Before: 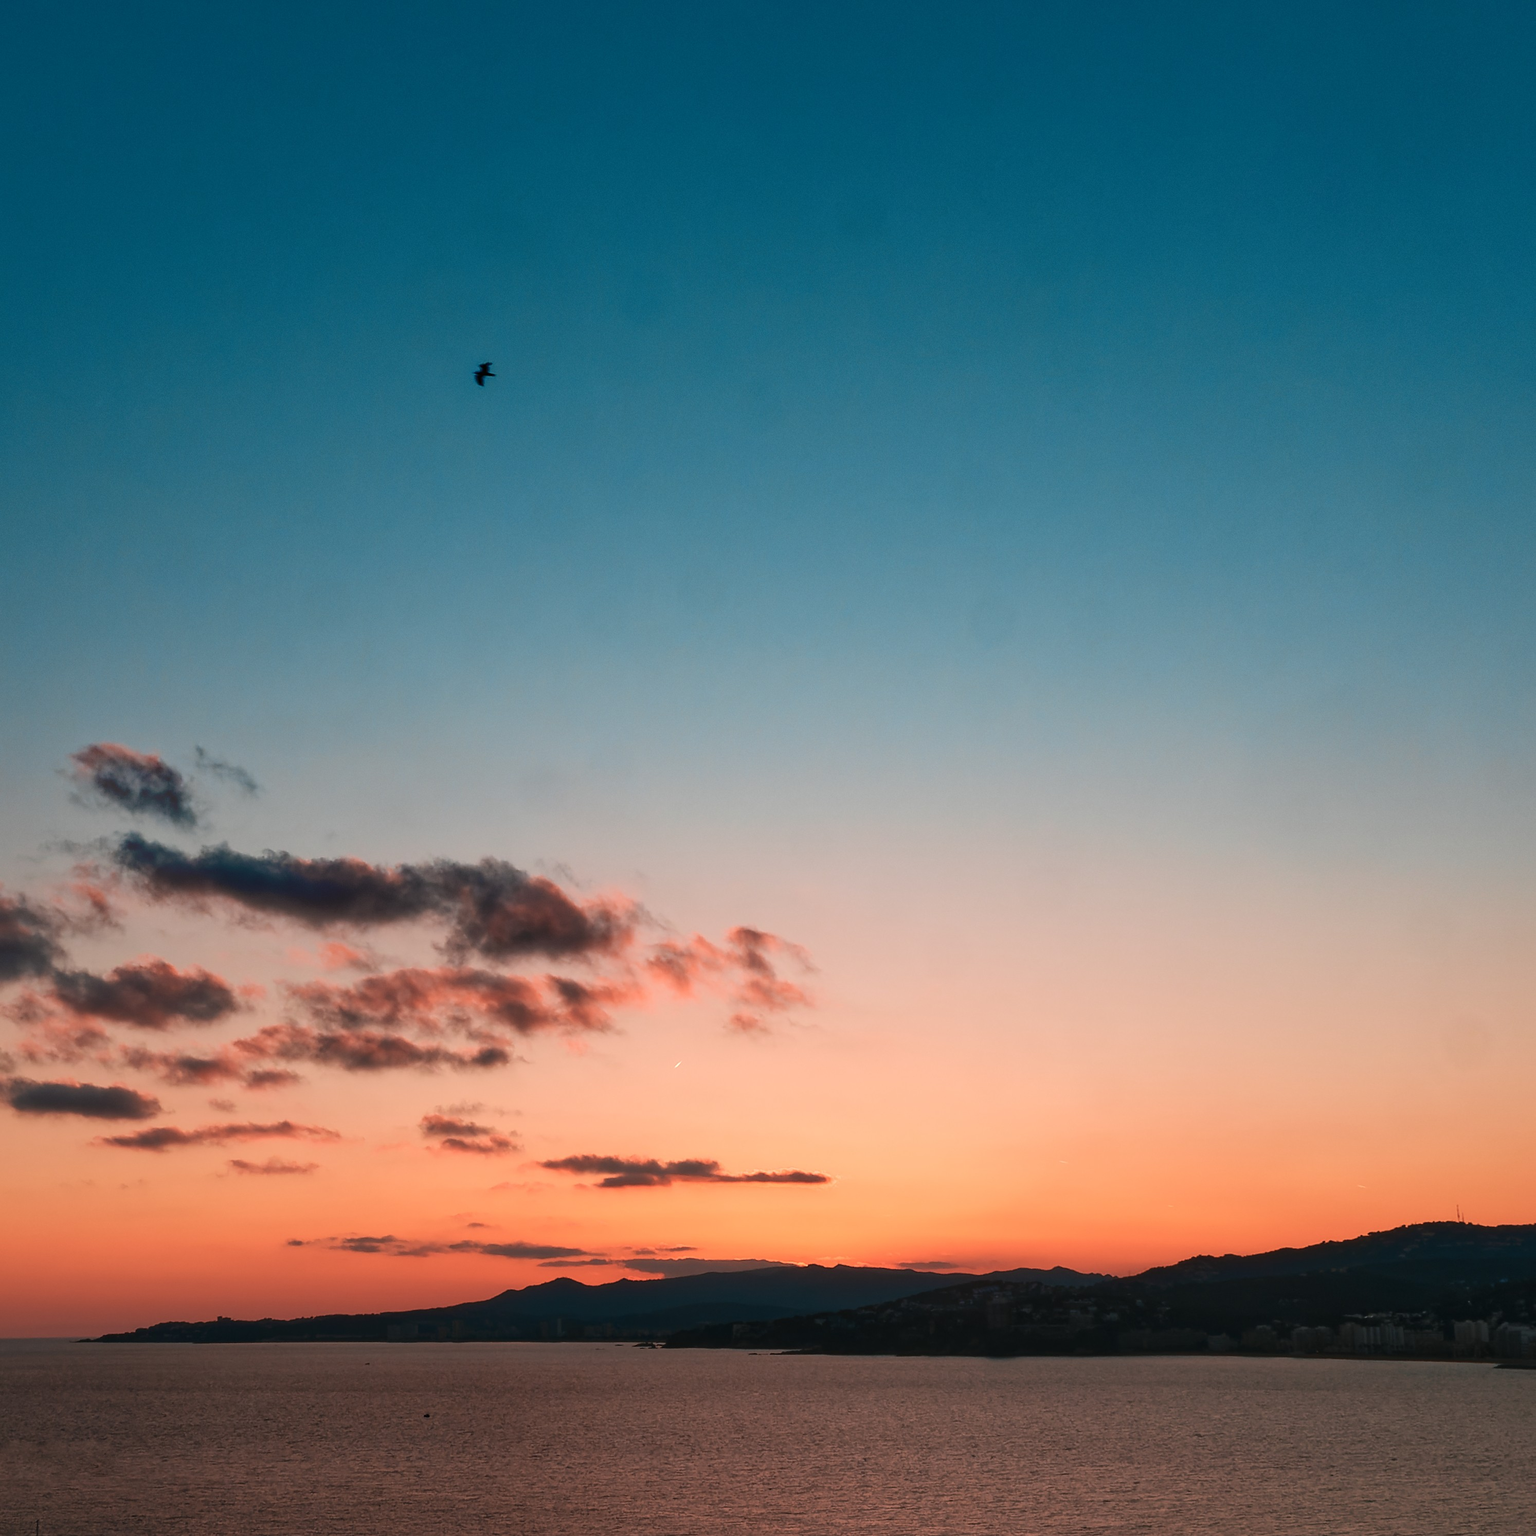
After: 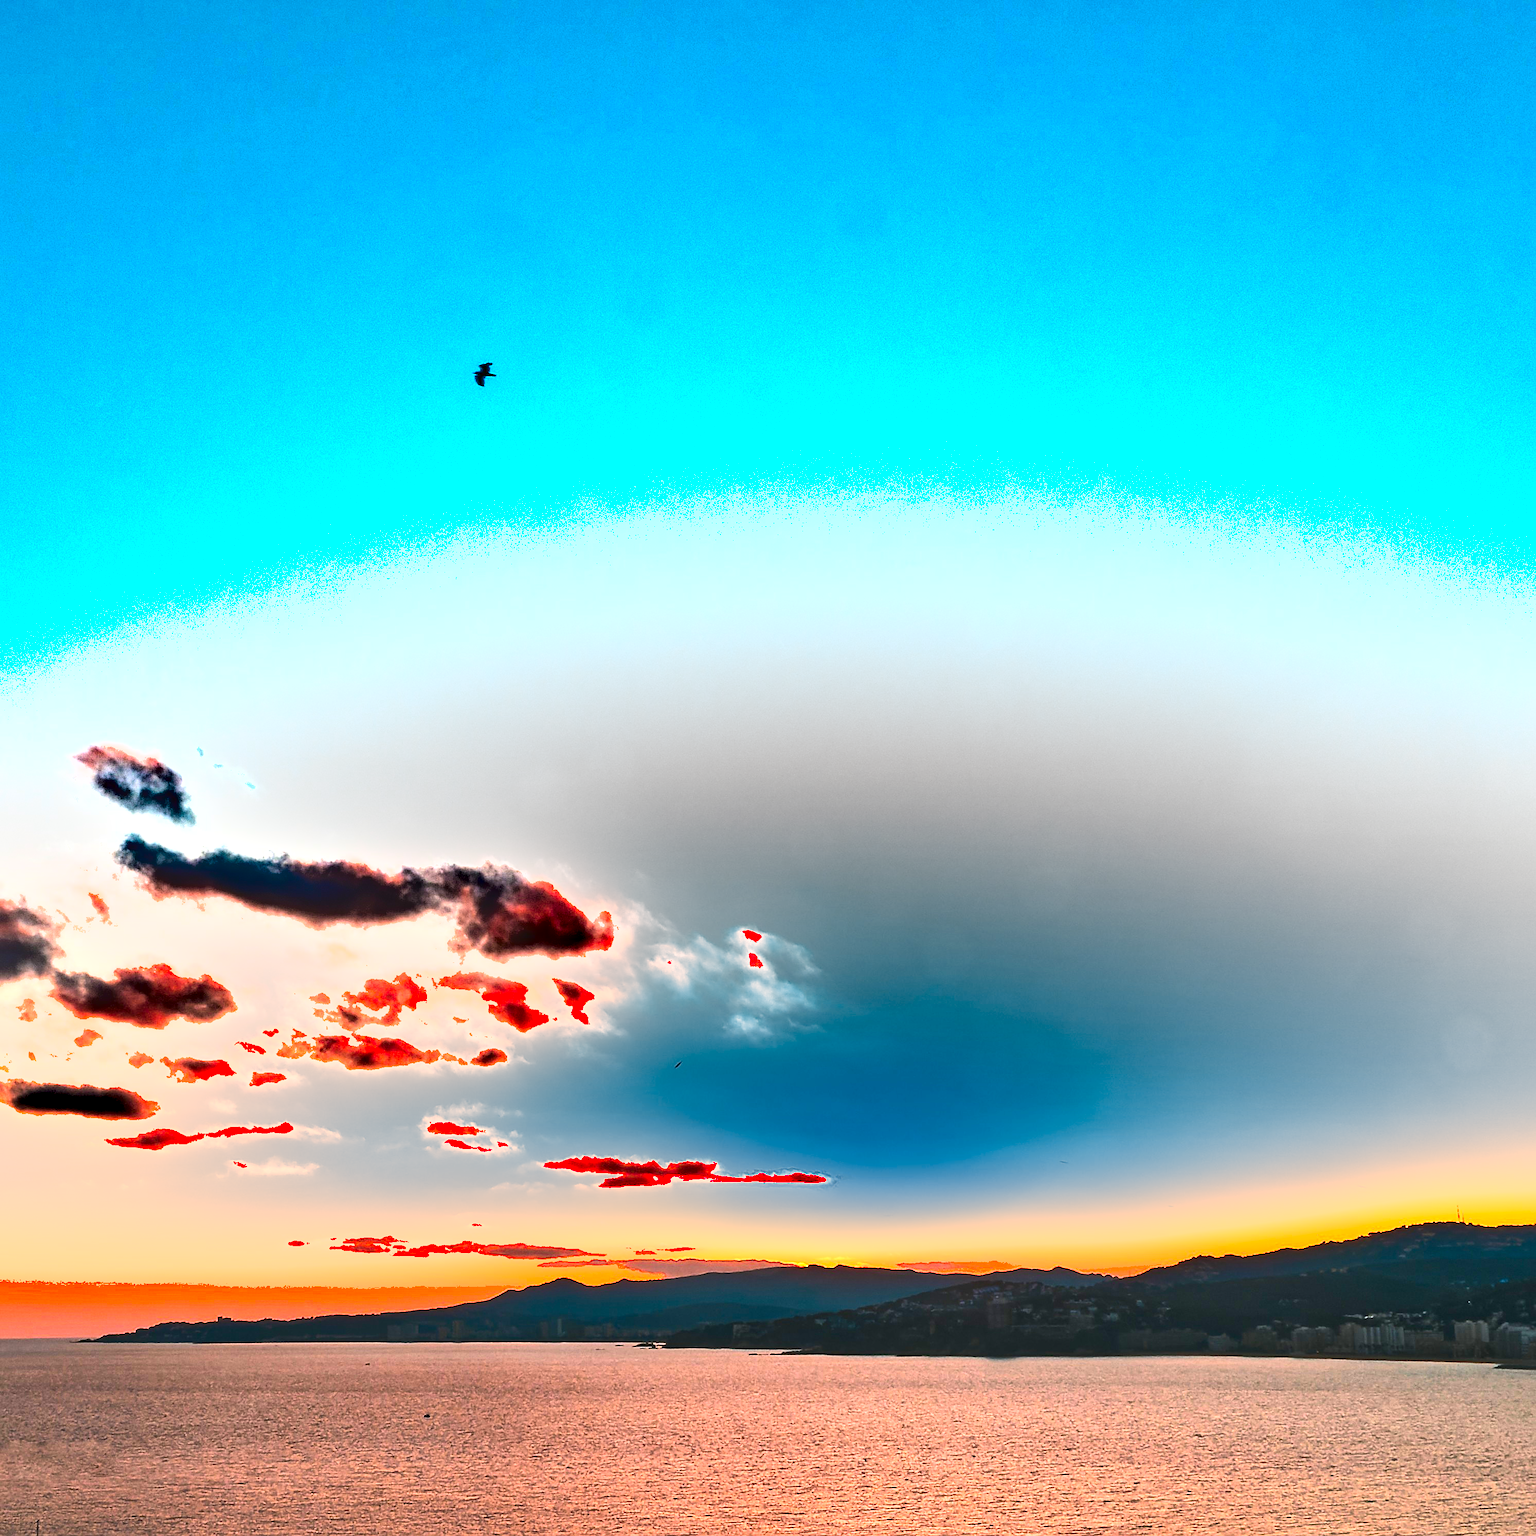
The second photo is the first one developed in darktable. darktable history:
shadows and highlights: shadows 12, white point adjustment 1.2, soften with gaussian
exposure: black level correction 0, exposure 1.1 EV, compensate highlight preservation false
sharpen: on, module defaults
color balance rgb: linear chroma grading › shadows -10%, linear chroma grading › global chroma 20%, perceptual saturation grading › global saturation 15%, perceptual brilliance grading › global brilliance 30%, perceptual brilliance grading › highlights 12%, perceptual brilliance grading › mid-tones 24%, global vibrance 20%
contrast brightness saturation: contrast 0.15, brightness 0.05
